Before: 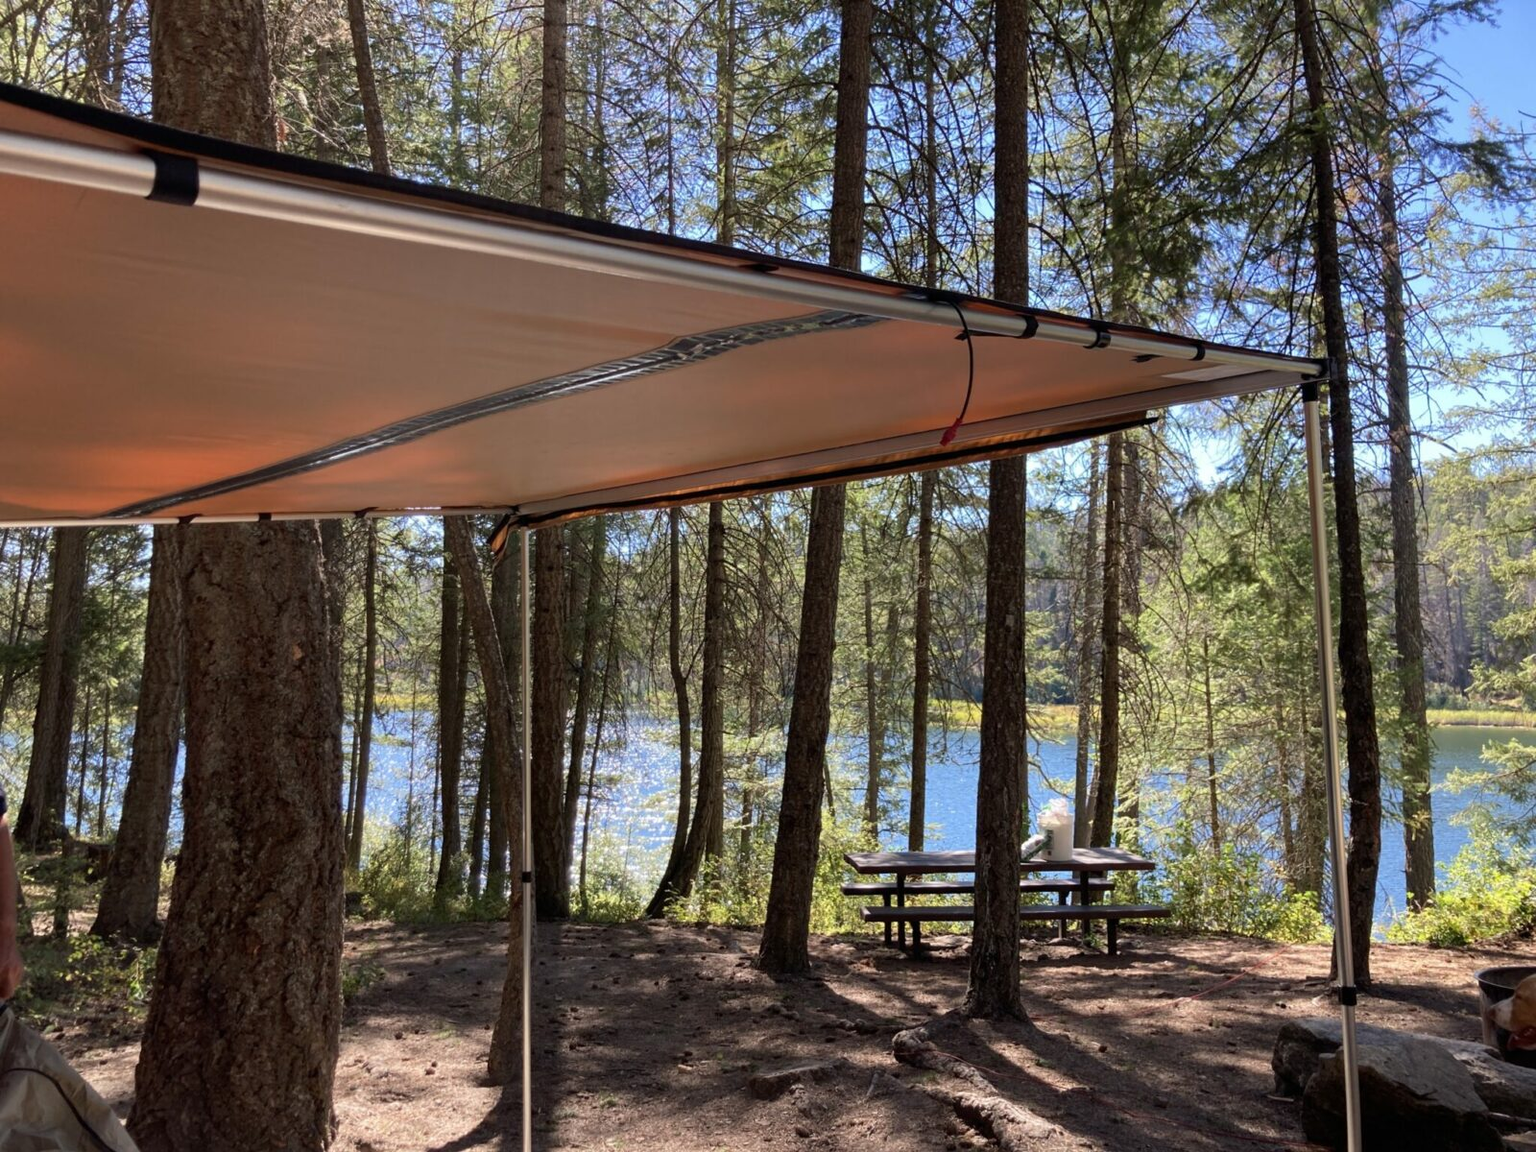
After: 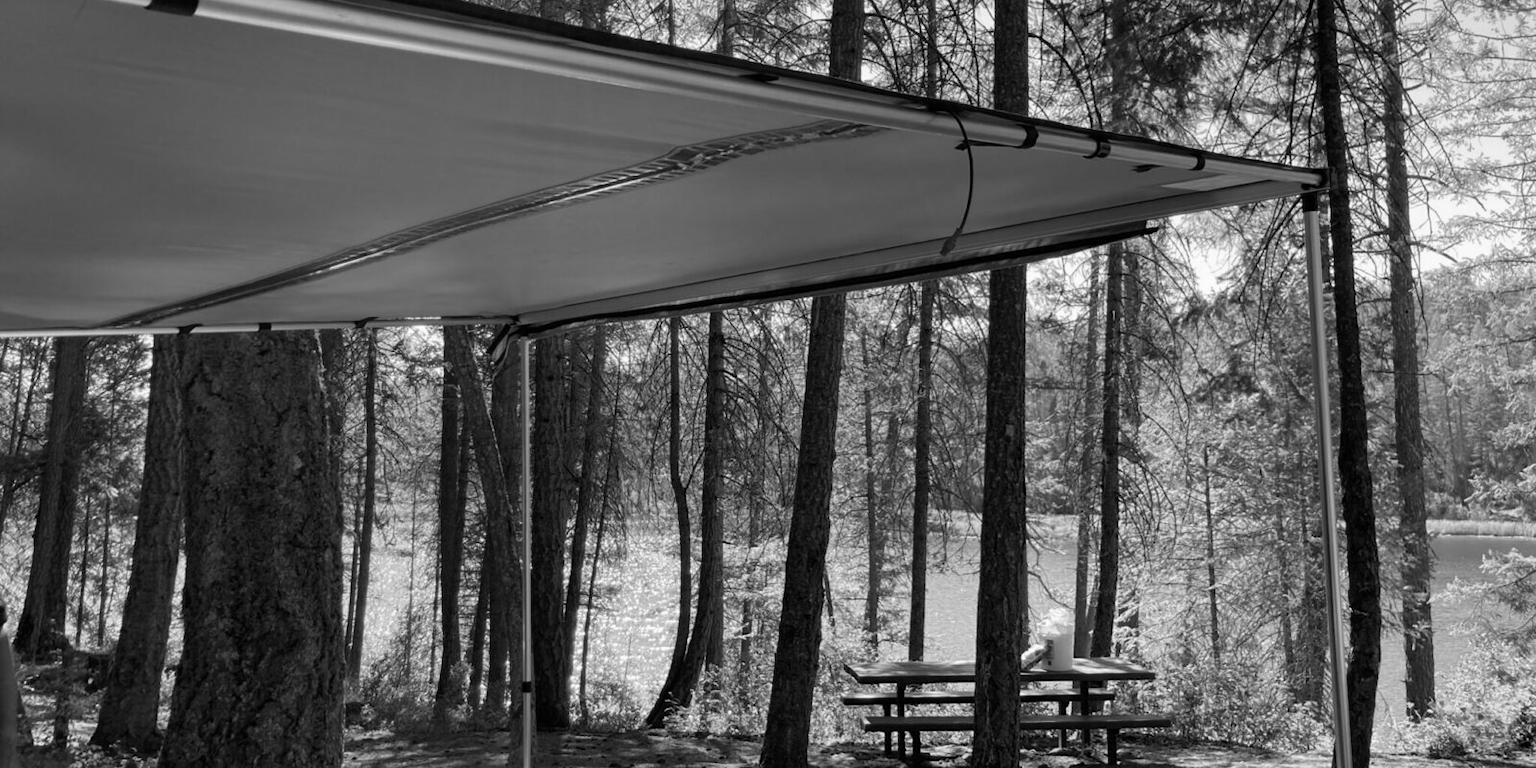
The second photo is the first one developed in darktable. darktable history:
crop: top 16.545%, bottom 16.679%
color calibration: output gray [0.267, 0.423, 0.267, 0], gray › normalize channels true, illuminant as shot in camera, x 0.358, y 0.373, temperature 4628.91 K, gamut compression 0.019
